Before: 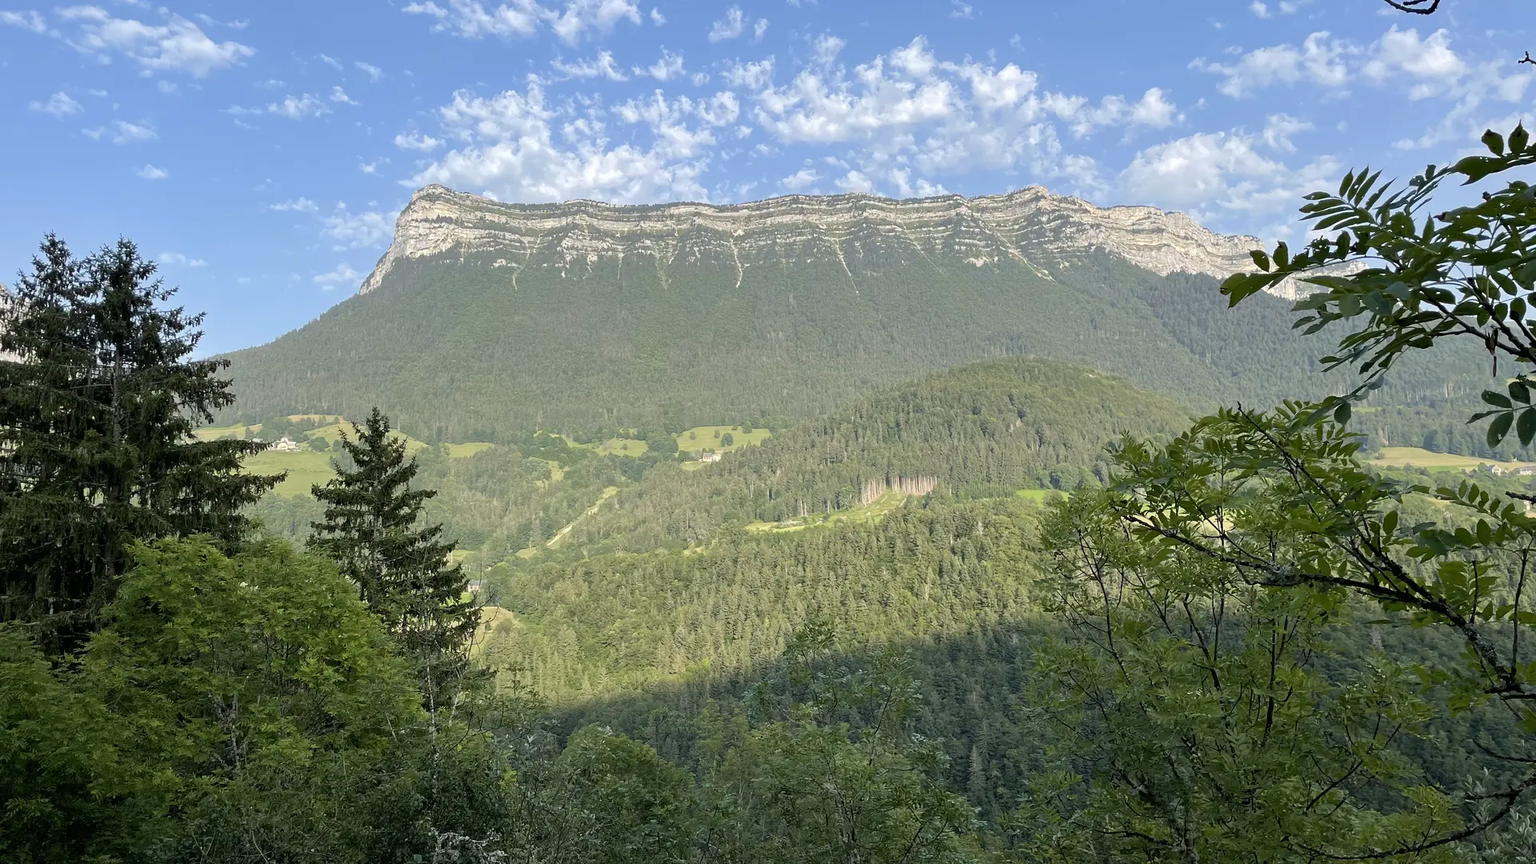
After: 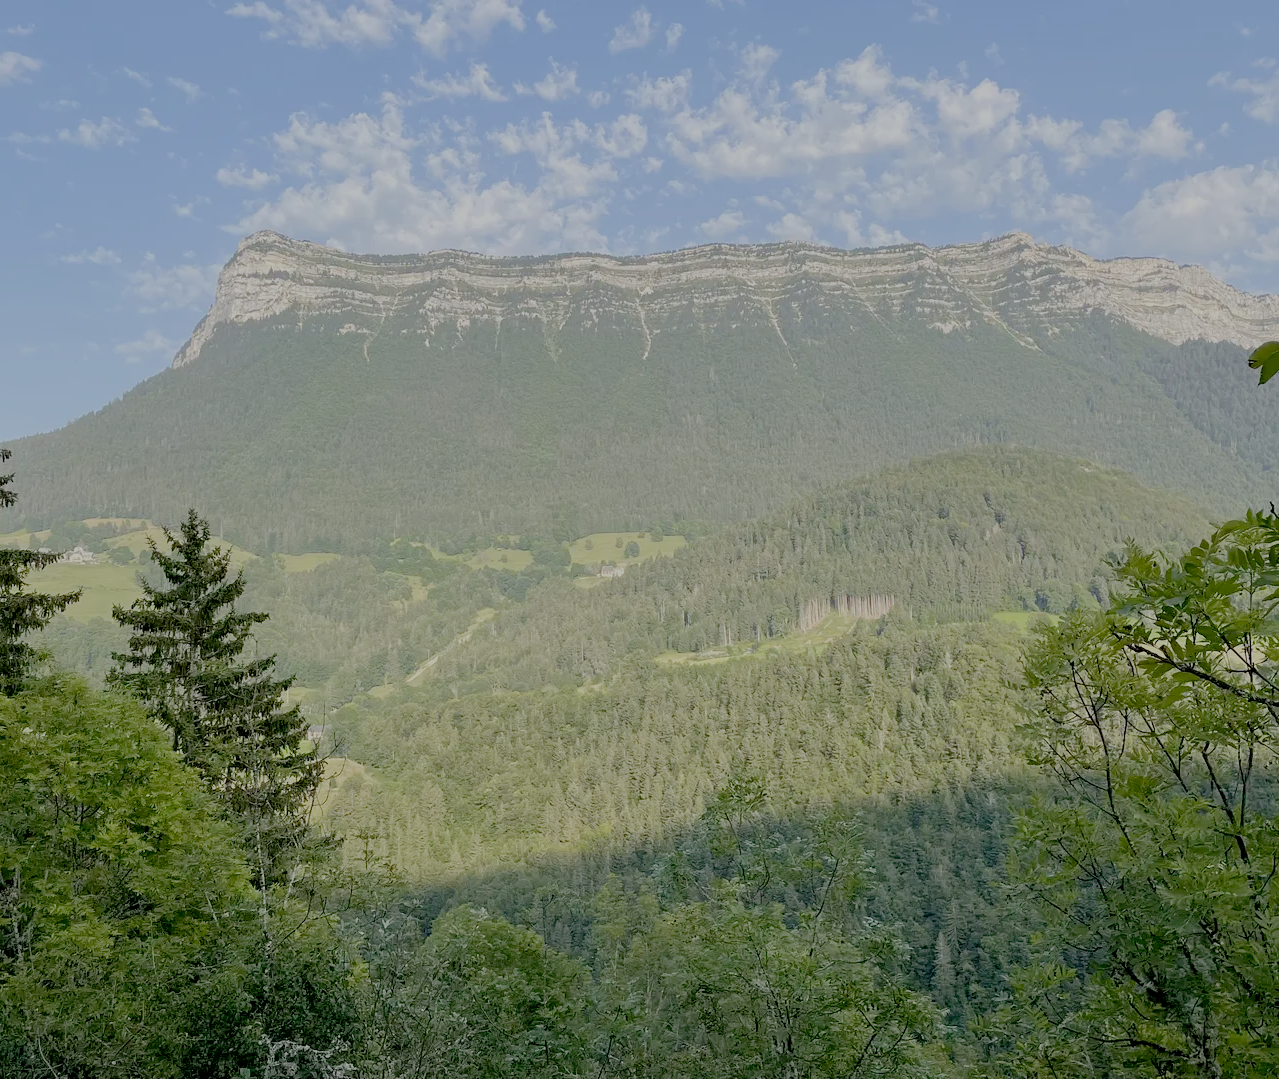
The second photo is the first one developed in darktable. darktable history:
exposure: exposure 0.161 EV, compensate highlight preservation false
crop and rotate: left 14.436%, right 18.898%
filmic rgb: black relative exposure -7 EV, white relative exposure 6 EV, threshold 3 EV, target black luminance 0%, hardness 2.73, latitude 61.22%, contrast 0.691, highlights saturation mix 10%, shadows ↔ highlights balance -0.073%, preserve chrominance no, color science v4 (2020), iterations of high-quality reconstruction 10, contrast in shadows soft, contrast in highlights soft, enable highlight reconstruction true
